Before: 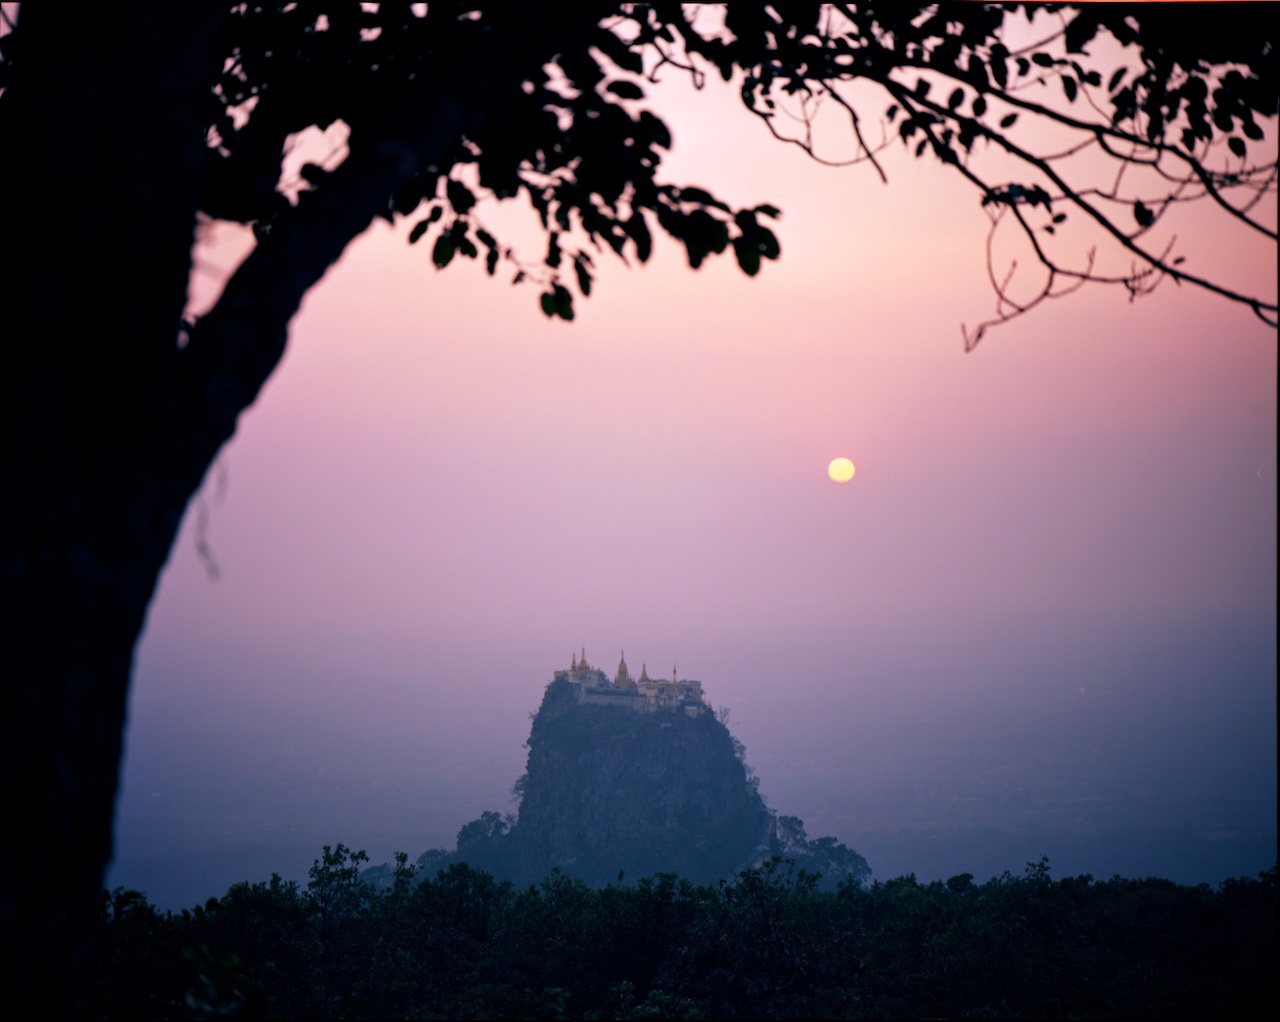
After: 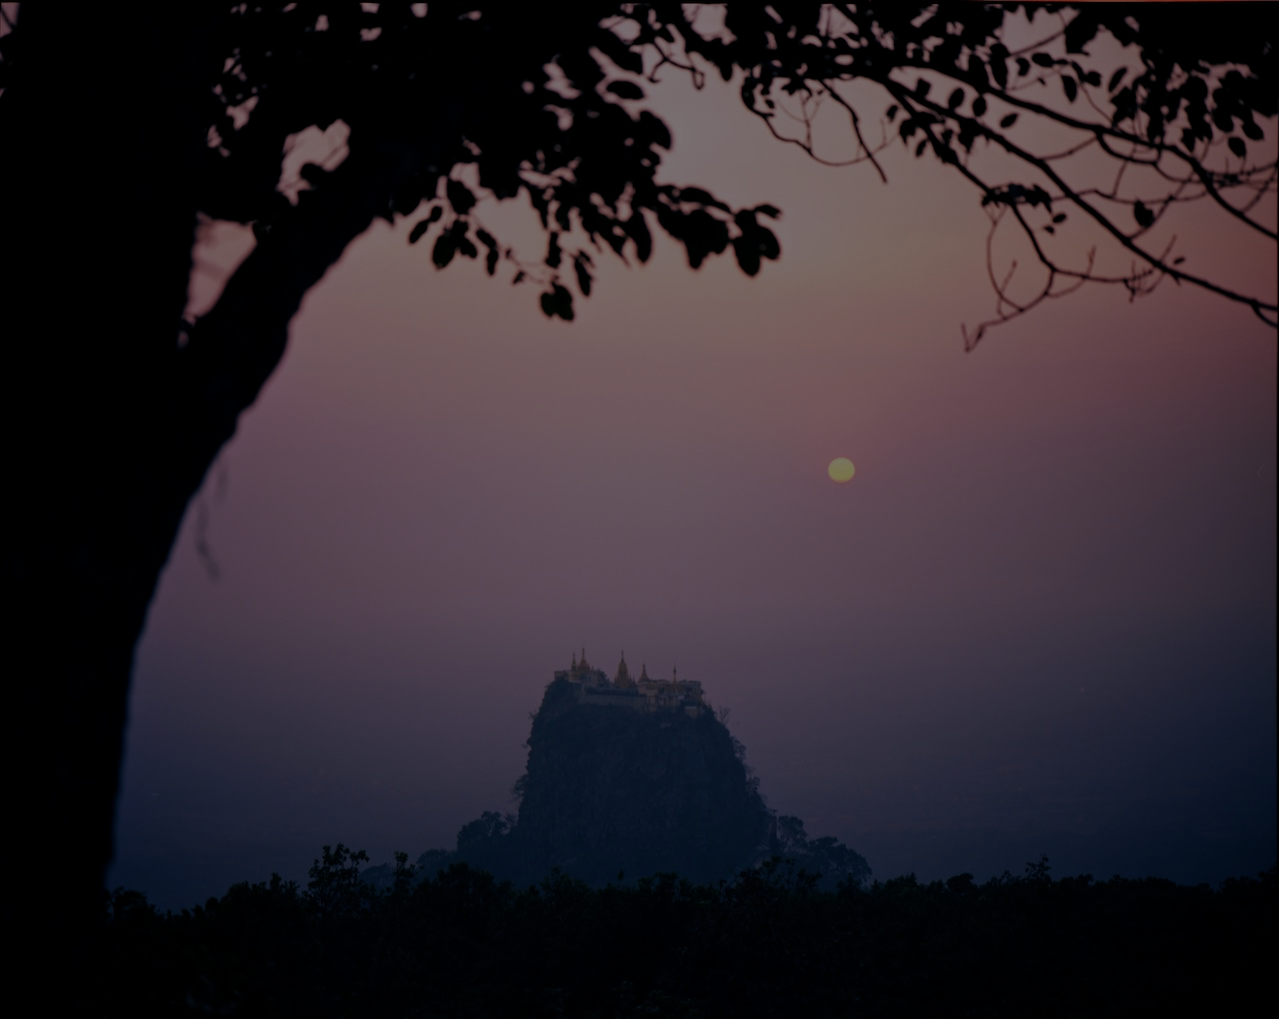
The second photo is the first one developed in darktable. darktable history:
crop: top 0.097%, bottom 0.181%
exposure: exposure -2.4 EV, compensate highlight preservation false
